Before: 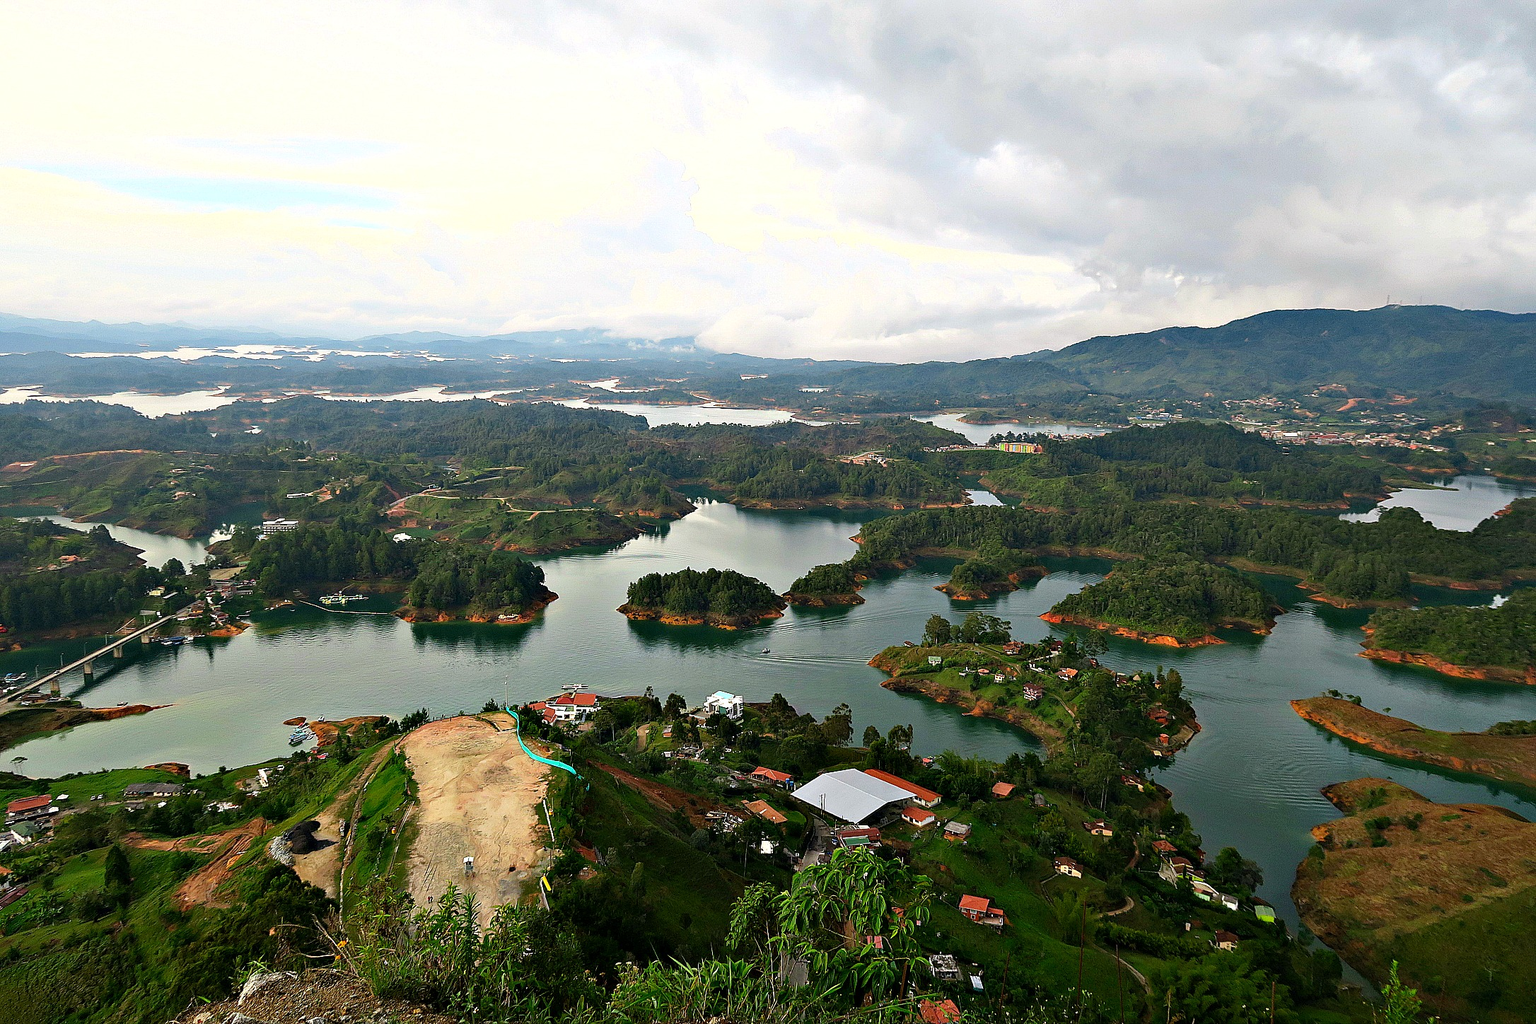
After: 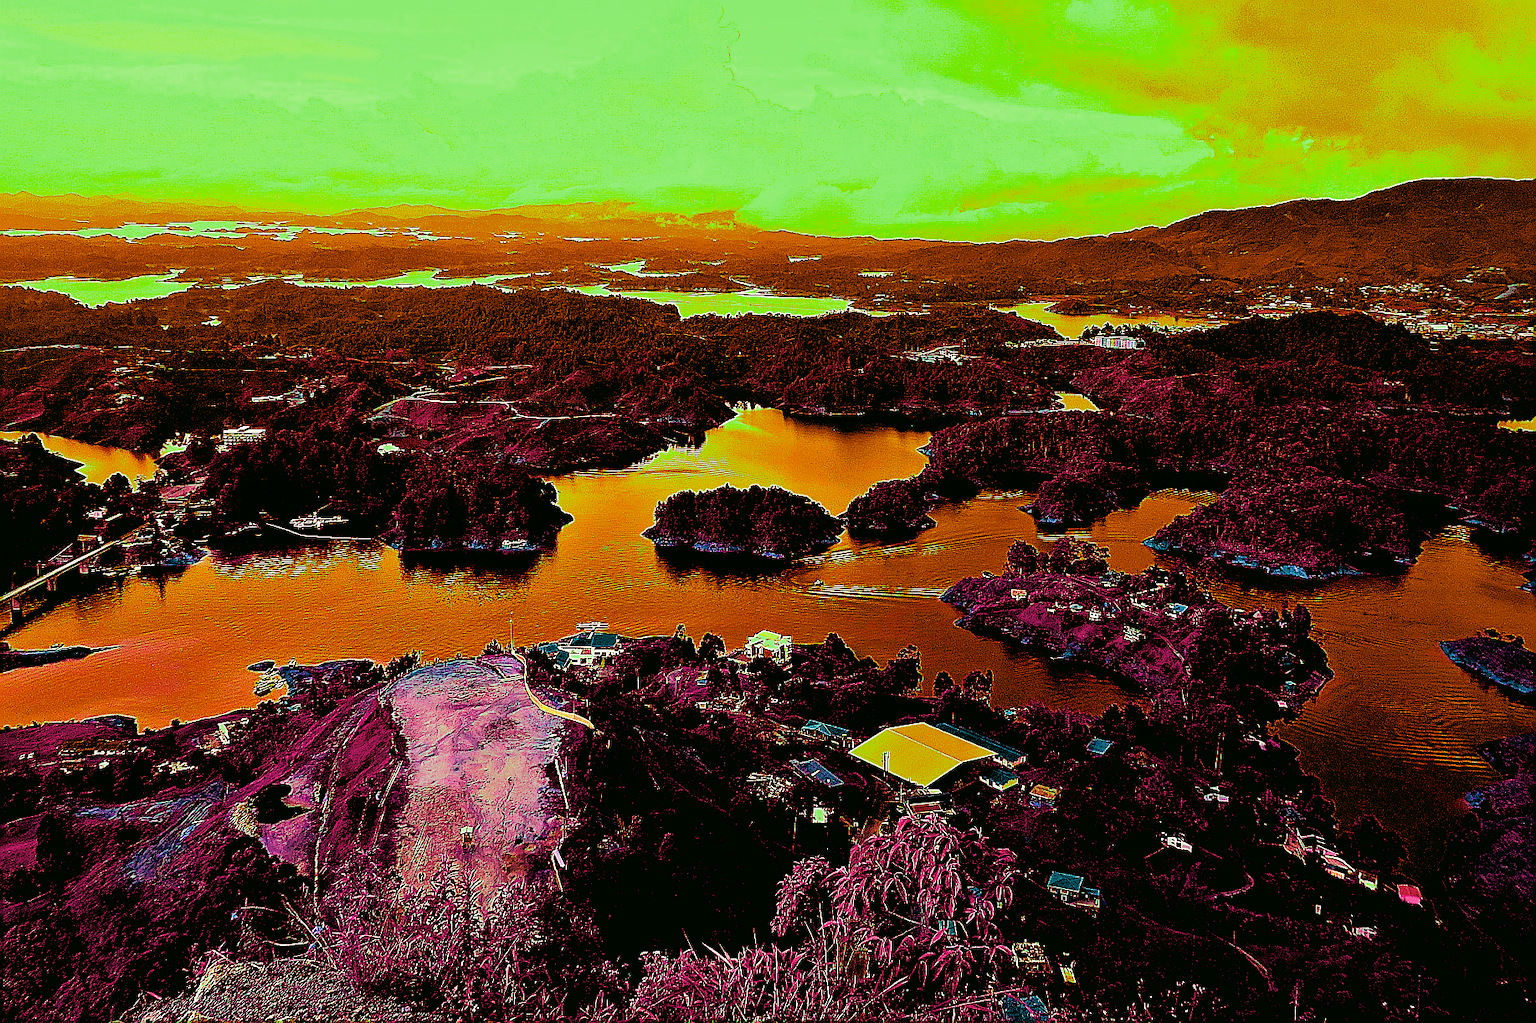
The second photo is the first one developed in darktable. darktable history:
sharpen: radius 1.4, amount 1.25, threshold 0.7
filmic rgb: black relative exposure -5 EV, hardness 2.88, contrast 1.3, highlights saturation mix -30%
crop and rotate: left 4.842%, top 15.51%, right 10.668%
color correction: highlights a* 4.02, highlights b* 4.98, shadows a* -7.55, shadows b* 4.98
white balance: red 0.98, blue 1.61
shadows and highlights: shadows 40, highlights -60
color balance rgb: shadows lift › luminance -18.76%, shadows lift › chroma 35.44%, power › luminance -3.76%, power › hue 142.17°, highlights gain › chroma 7.5%, highlights gain › hue 184.75°, global offset › luminance -0.52%, global offset › chroma 0.91%, global offset › hue 173.36°, shadows fall-off 300%, white fulcrum 2 EV, highlights fall-off 300%, linear chroma grading › shadows 17.19%, linear chroma grading › highlights 61.12%, linear chroma grading › global chroma 50%, hue shift -150.52°, perceptual brilliance grading › global brilliance 12%, mask middle-gray fulcrum 100%, contrast gray fulcrum 38.43%, contrast 35.15%, saturation formula JzAzBz (2021)
